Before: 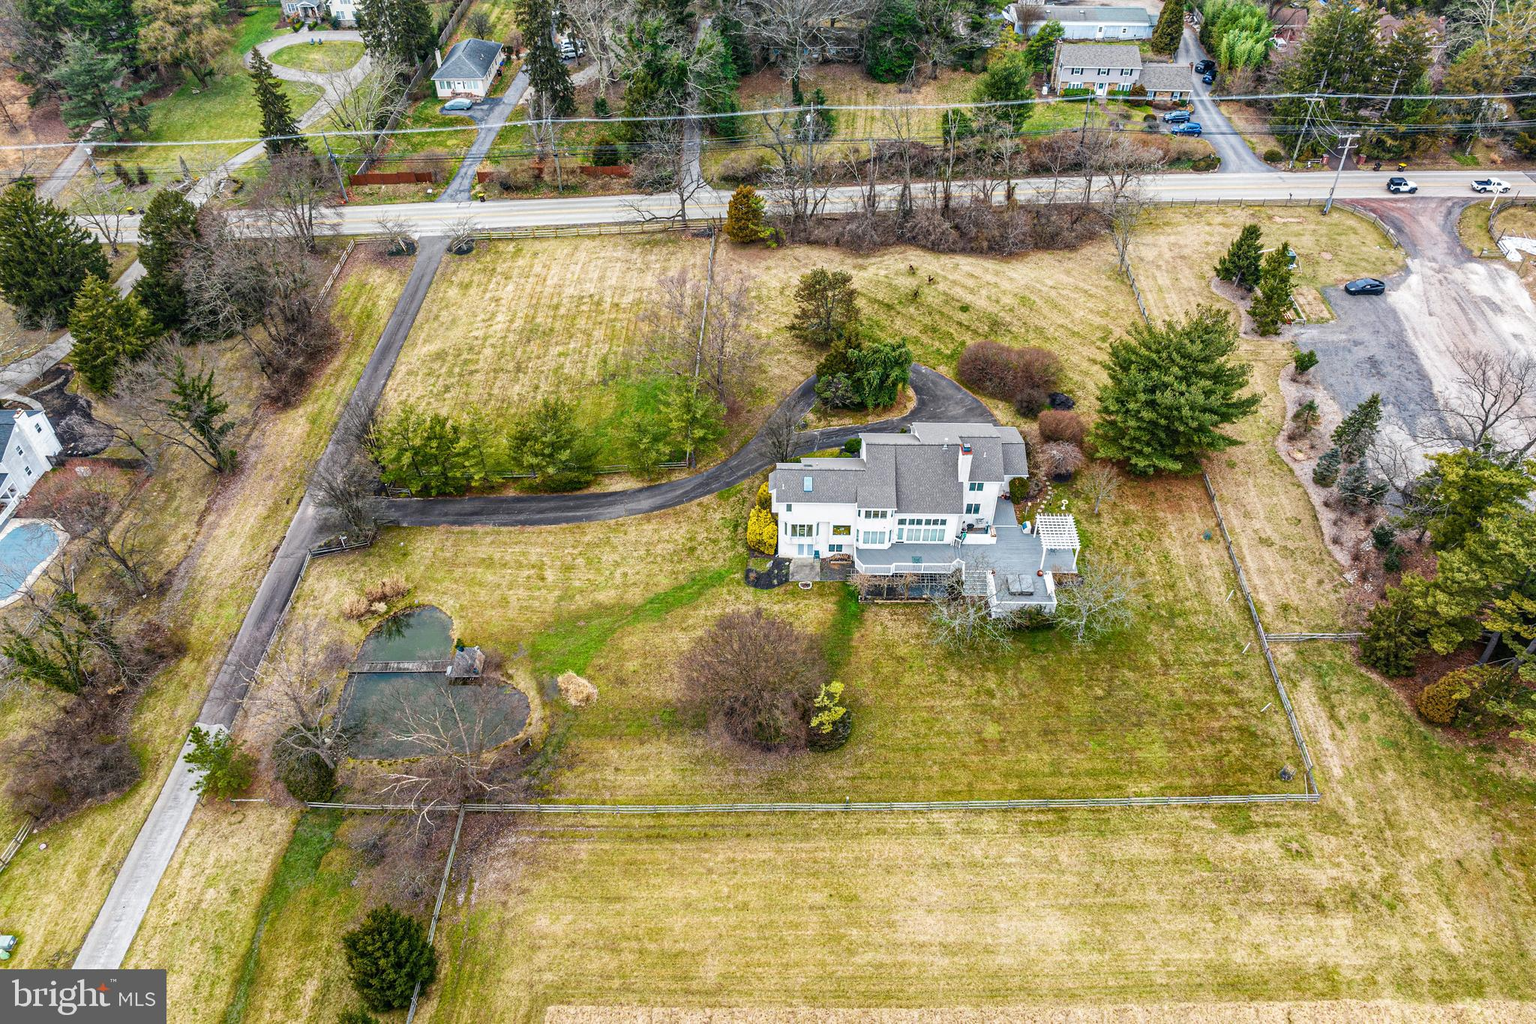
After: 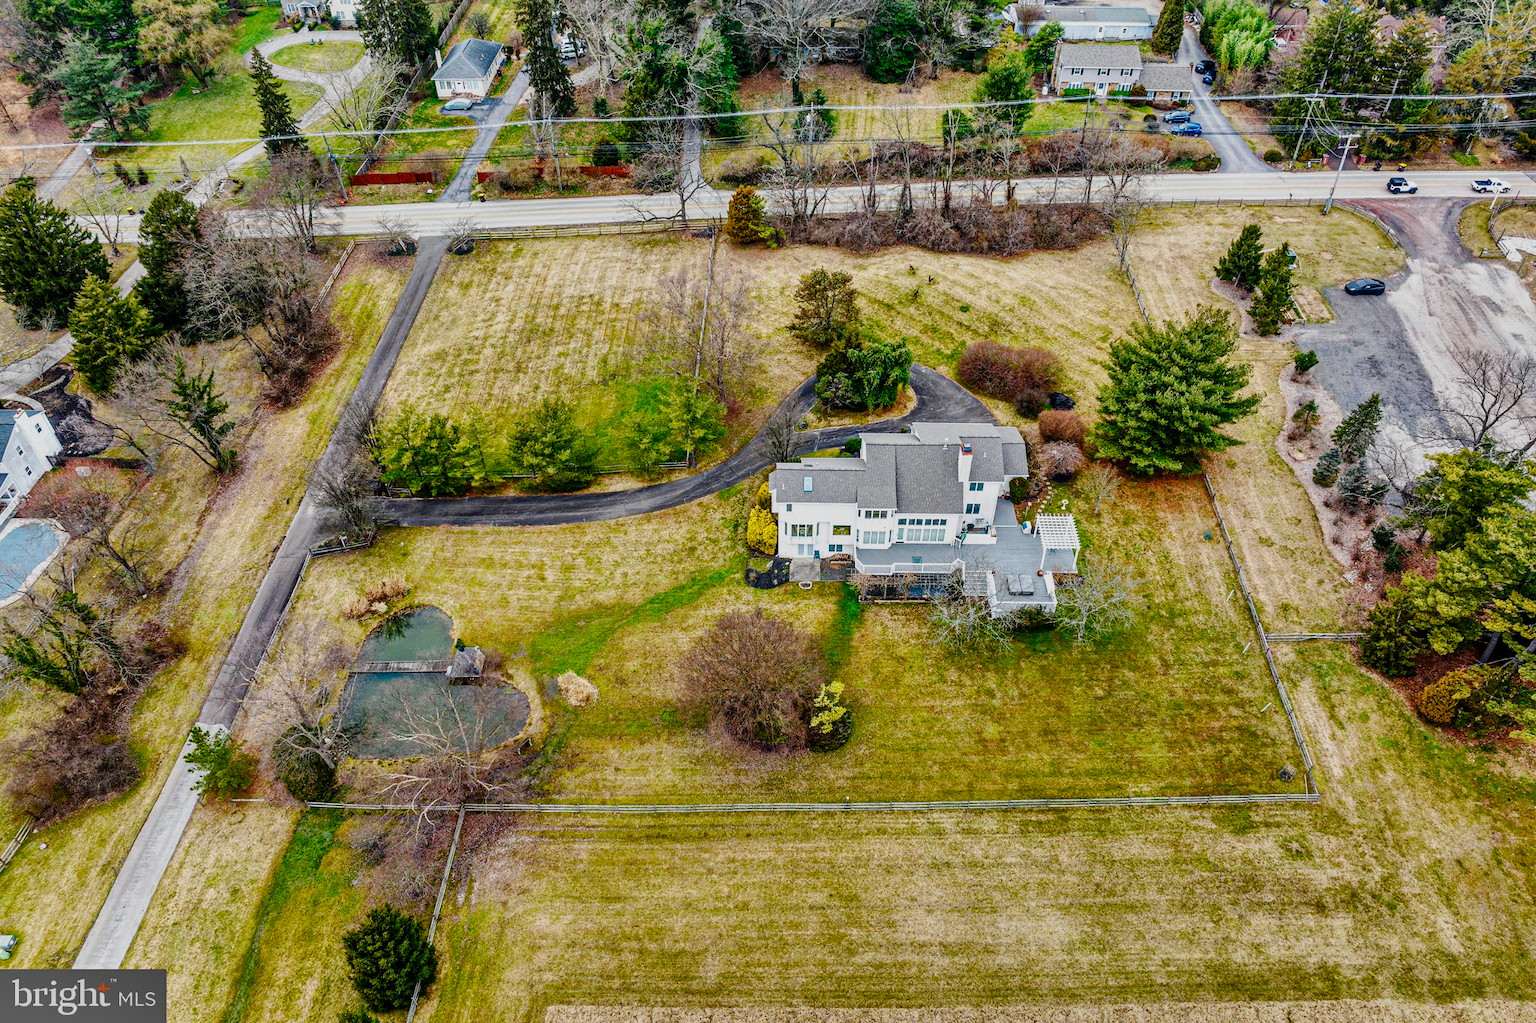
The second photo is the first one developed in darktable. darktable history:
shadows and highlights: shadows 80.73, white point adjustment -9.07, highlights -61.46, soften with gaussian
tone curve: curves: ch0 [(0, 0) (0.003, 0) (0.011, 0.001) (0.025, 0.003) (0.044, 0.005) (0.069, 0.012) (0.1, 0.023) (0.136, 0.039) (0.177, 0.088) (0.224, 0.15) (0.277, 0.24) (0.335, 0.337) (0.399, 0.437) (0.468, 0.535) (0.543, 0.629) (0.623, 0.71) (0.709, 0.782) (0.801, 0.856) (0.898, 0.94) (1, 1)], preserve colors none
